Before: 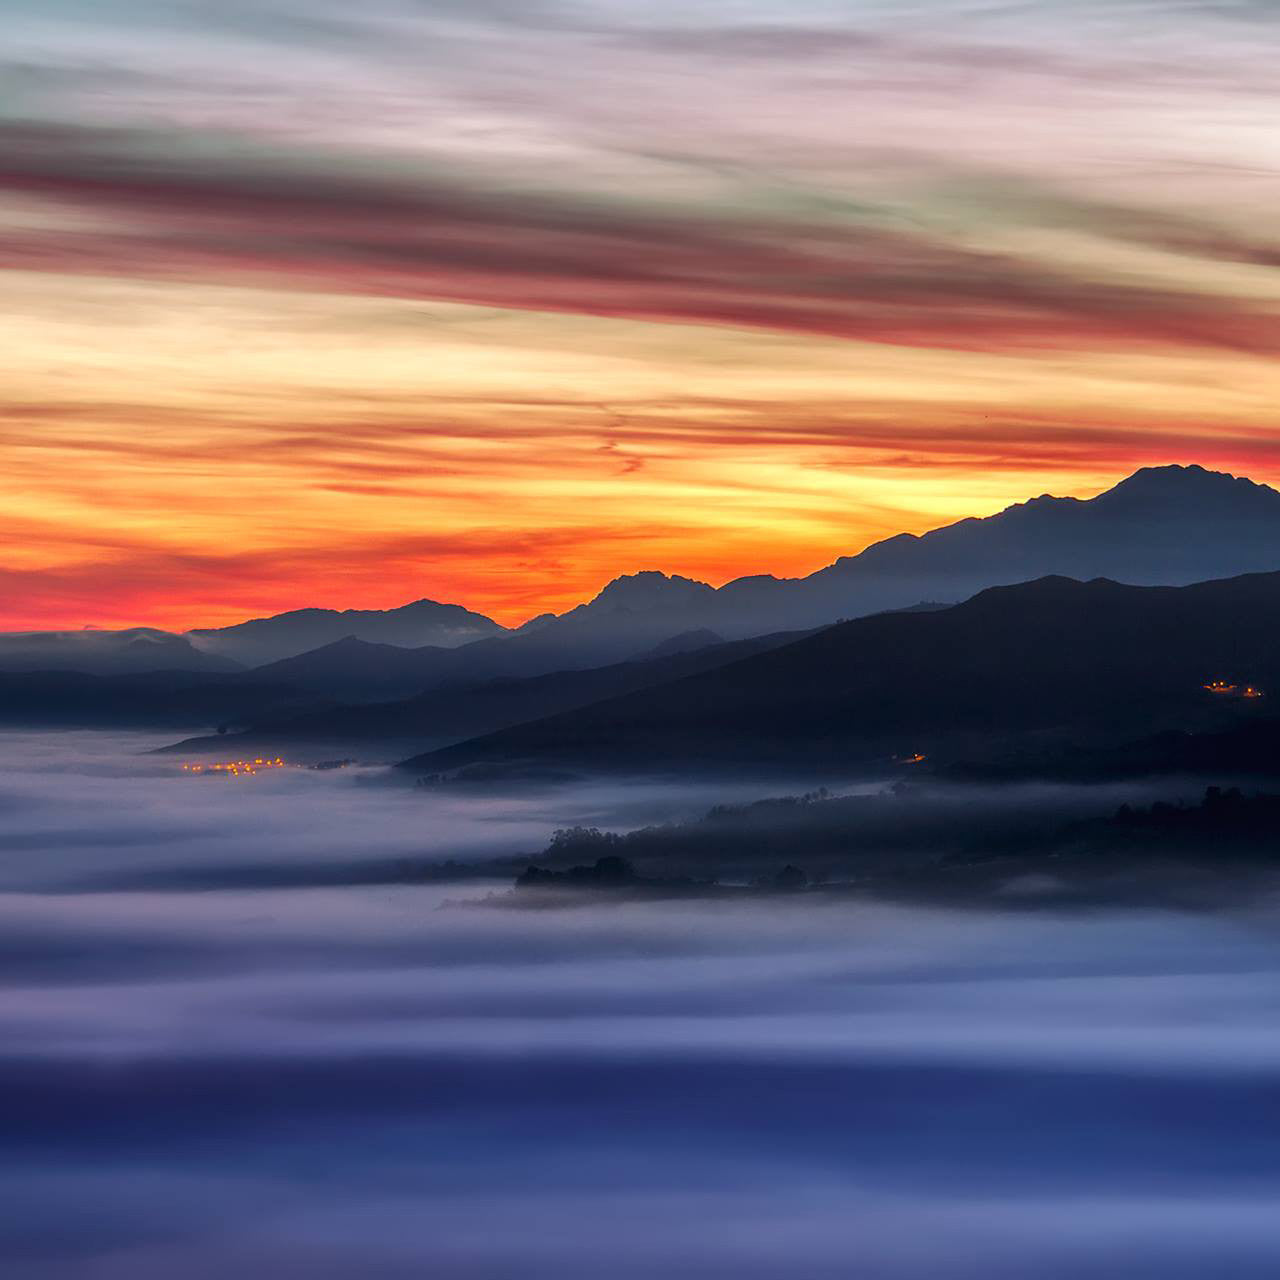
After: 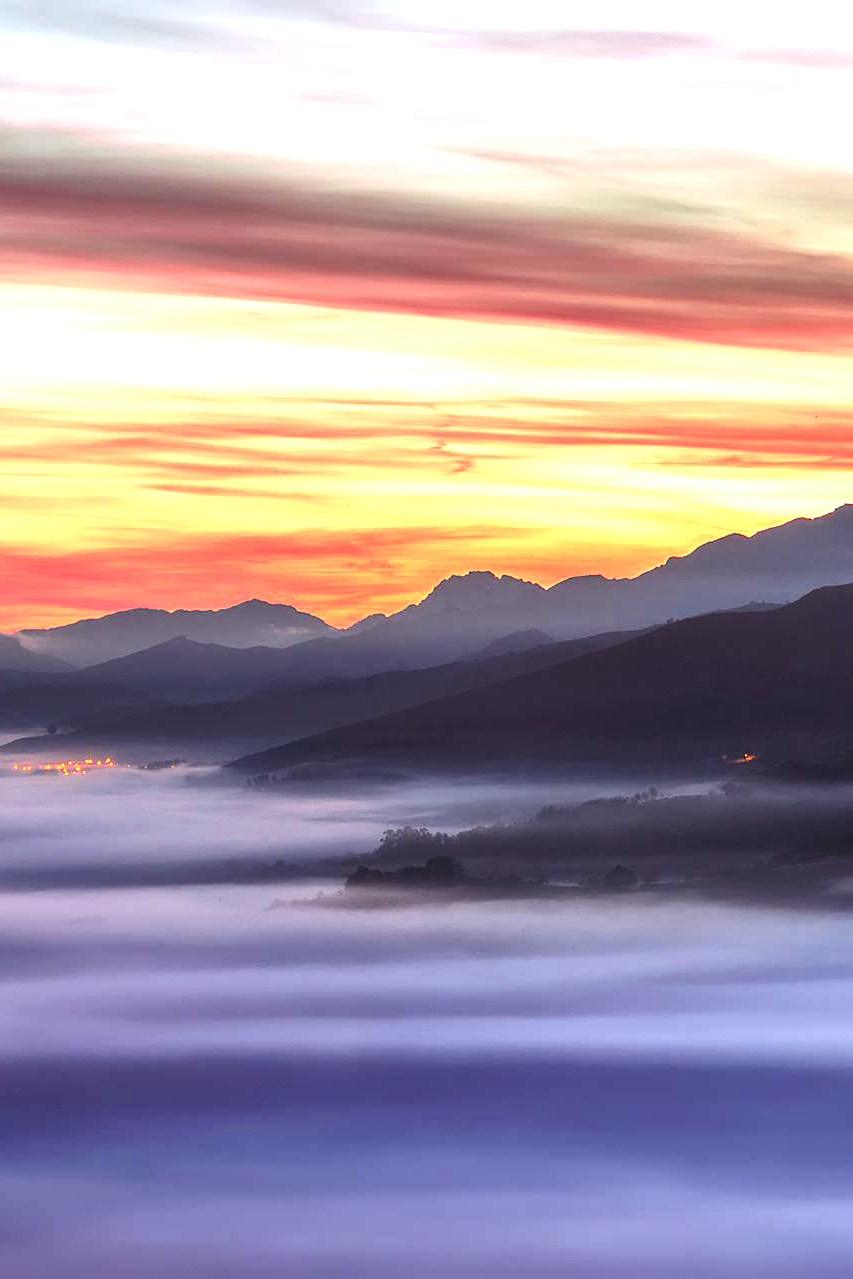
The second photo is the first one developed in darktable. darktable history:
exposure: exposure 1.231 EV, compensate highlight preservation false
contrast brightness saturation: contrast 0.041, saturation 0.154
crop and rotate: left 13.351%, right 20.002%
color balance rgb: power › chroma 1.534%, power › hue 28.23°, global offset › luminance 0.733%, linear chroma grading › shadows -1.918%, linear chroma grading › highlights -14.428%, linear chroma grading › global chroma -9.453%, linear chroma grading › mid-tones -9.983%, perceptual saturation grading › global saturation -3.618%, perceptual saturation grading › shadows -2.812%, global vibrance 11.075%
